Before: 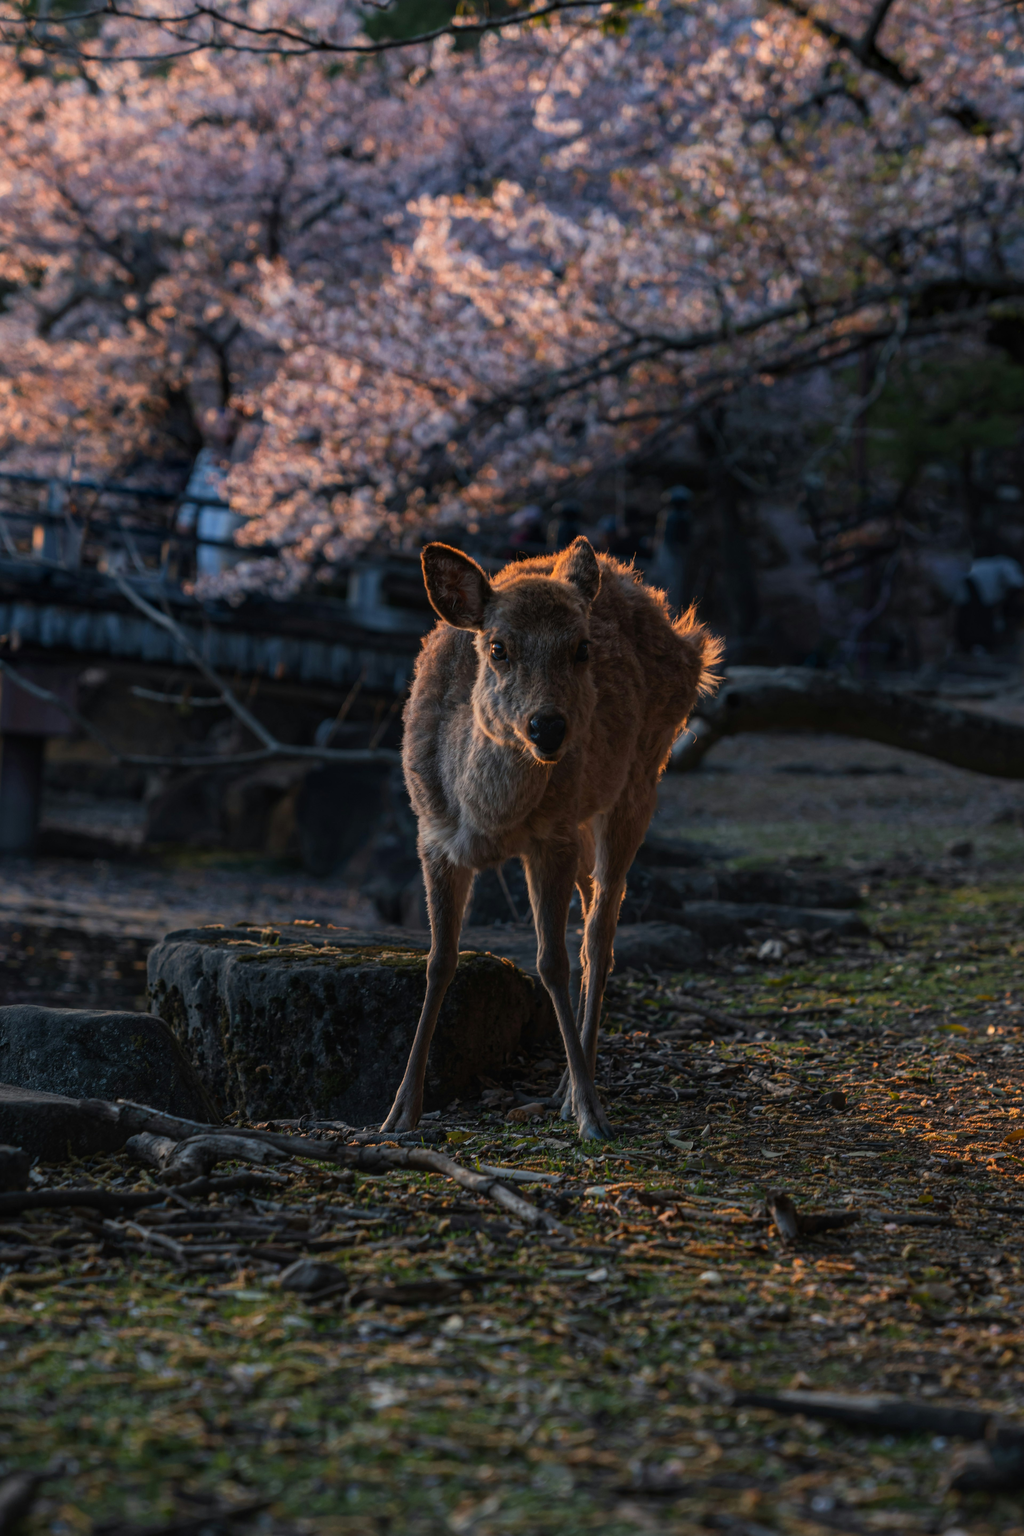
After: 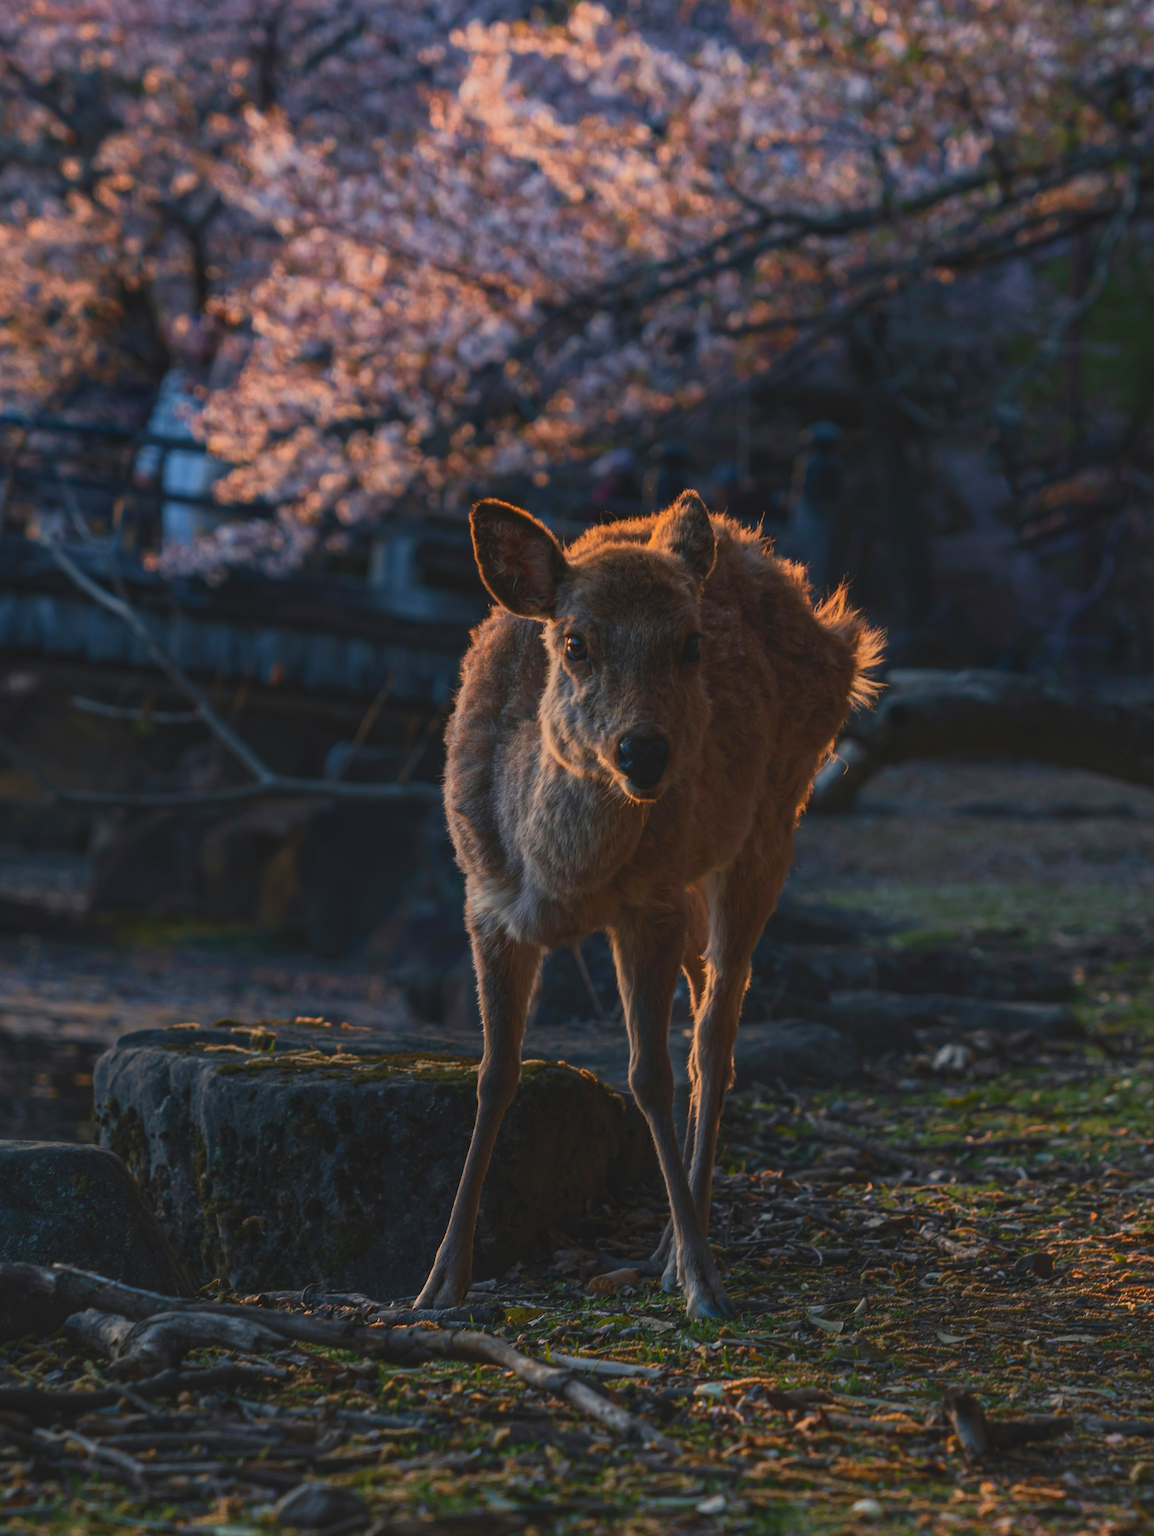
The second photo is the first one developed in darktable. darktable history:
tone curve: curves: ch0 [(0, 0) (0.003, 0.08) (0.011, 0.088) (0.025, 0.104) (0.044, 0.122) (0.069, 0.141) (0.1, 0.161) (0.136, 0.181) (0.177, 0.209) (0.224, 0.246) (0.277, 0.293) (0.335, 0.343) (0.399, 0.399) (0.468, 0.464) (0.543, 0.54) (0.623, 0.616) (0.709, 0.694) (0.801, 0.757) (0.898, 0.821) (1, 1)], color space Lab, independent channels, preserve colors none
velvia: on, module defaults
crop: left 7.754%, top 11.701%, right 10.159%, bottom 15.455%
